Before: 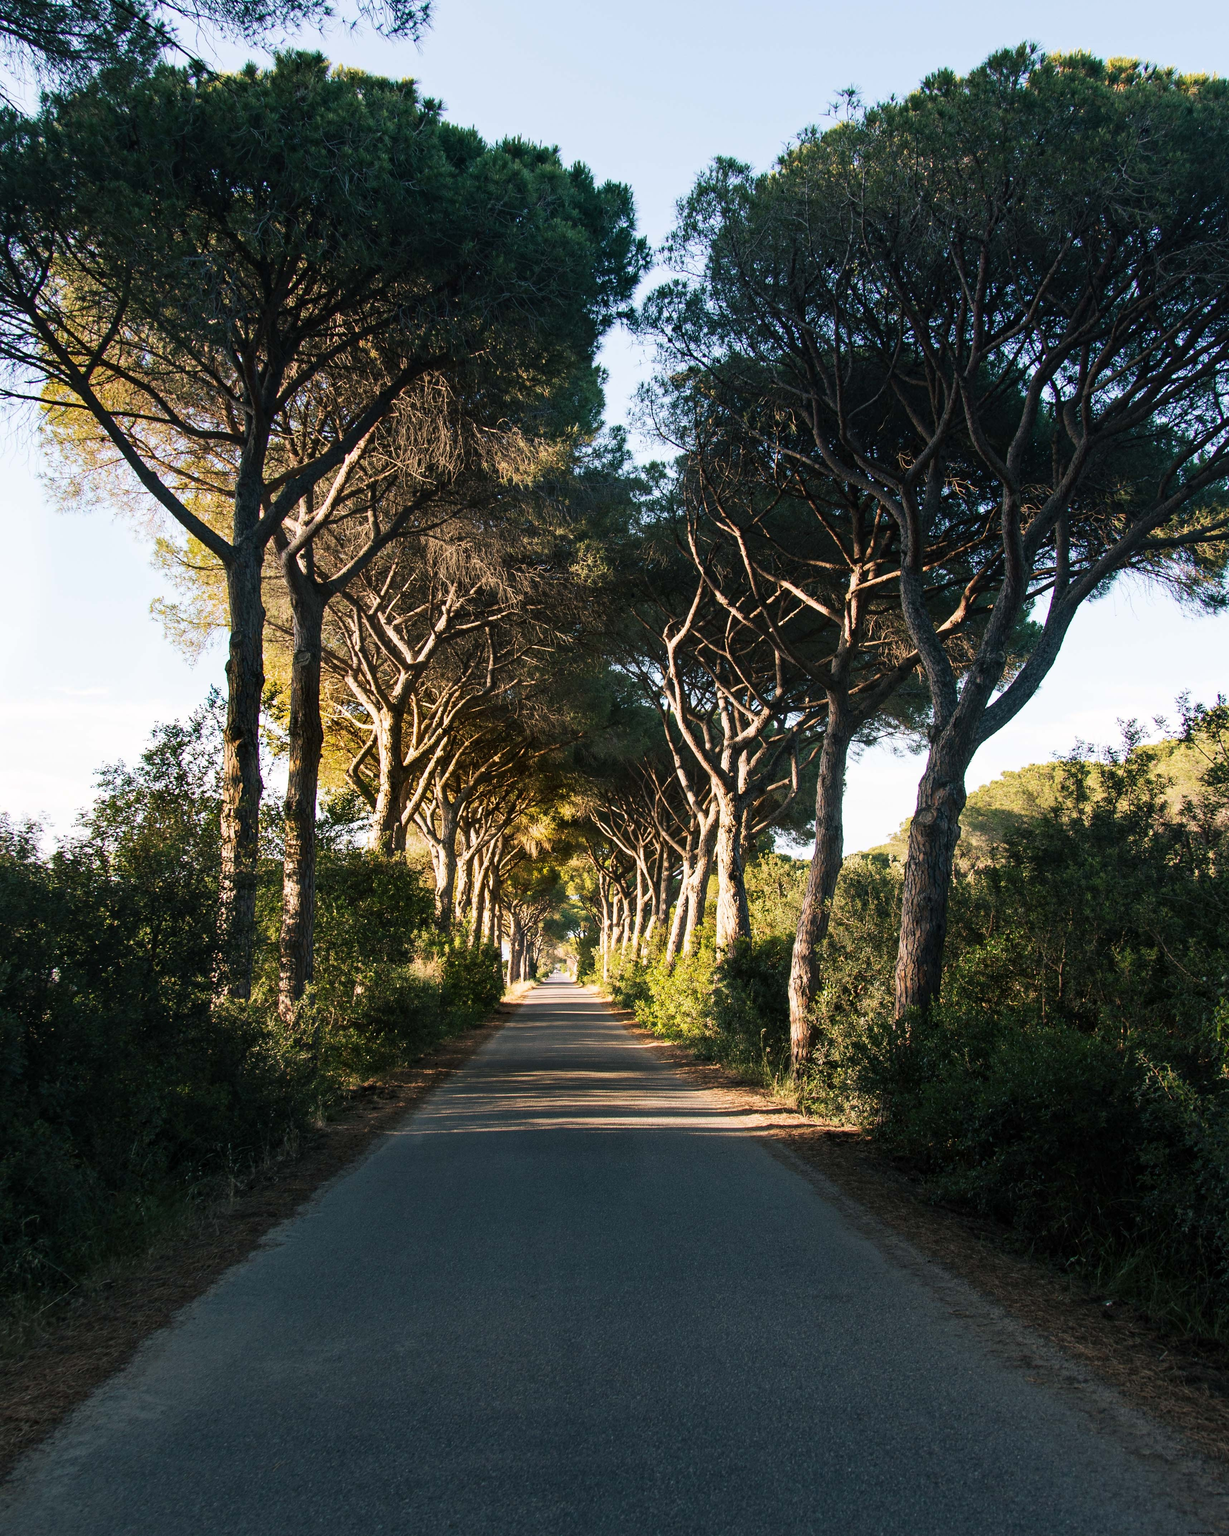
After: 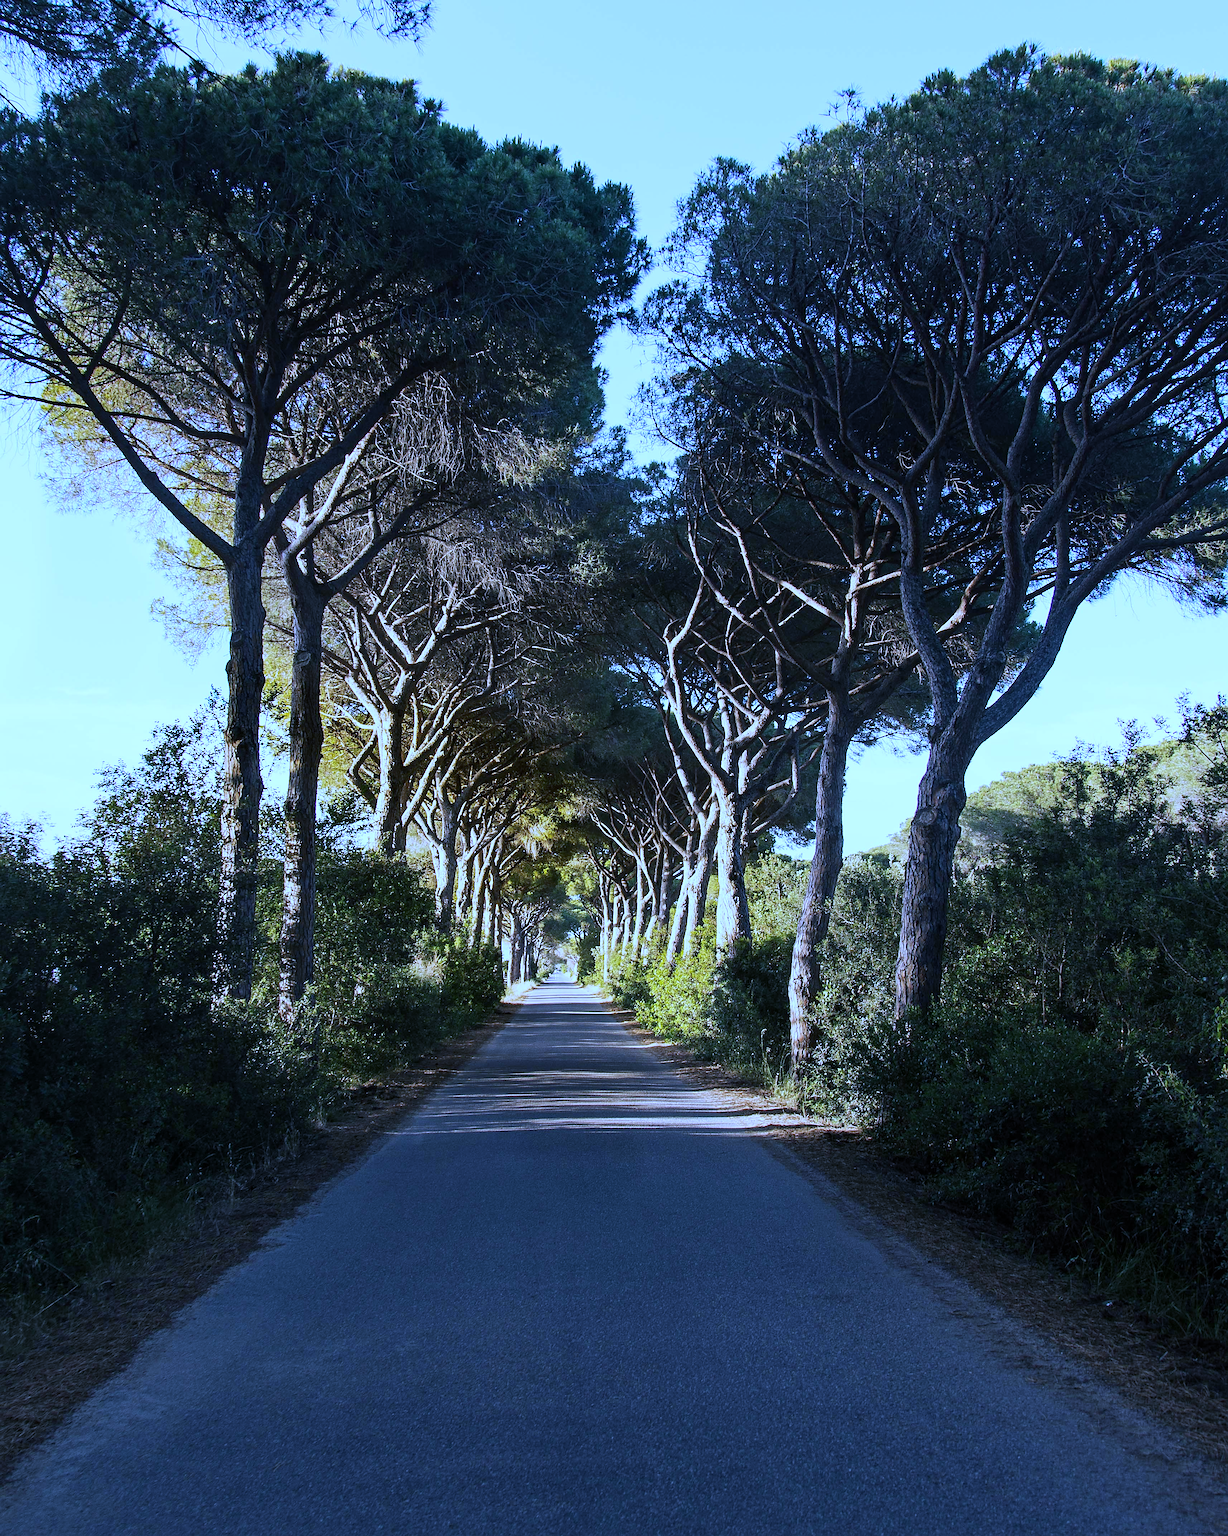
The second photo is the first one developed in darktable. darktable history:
sharpen: on, module defaults
white balance: red 0.766, blue 1.537
